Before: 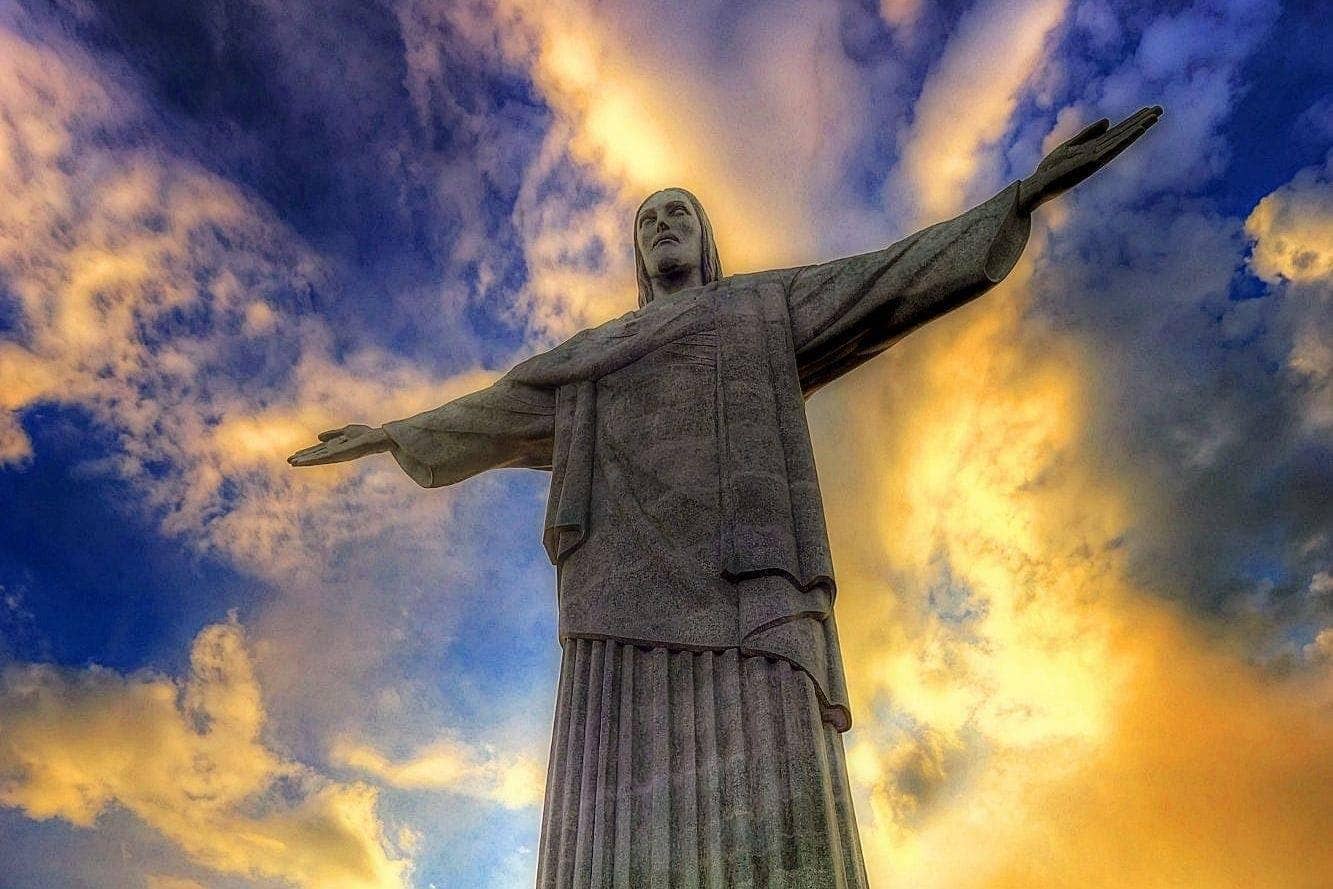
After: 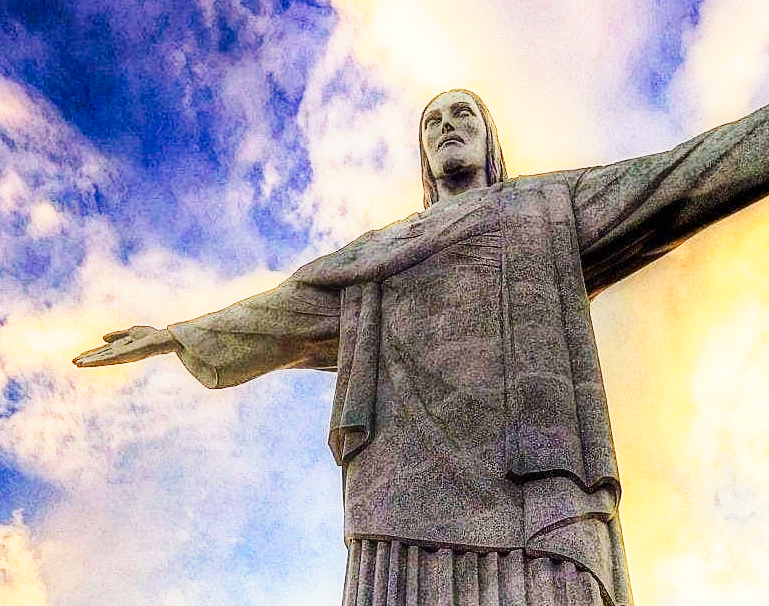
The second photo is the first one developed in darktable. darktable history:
crop: left 16.202%, top 11.208%, right 26.045%, bottom 20.557%
tone curve: curves: ch0 [(0, 0) (0.003, 0.004) (0.011, 0.016) (0.025, 0.035) (0.044, 0.062) (0.069, 0.097) (0.1, 0.143) (0.136, 0.205) (0.177, 0.276) (0.224, 0.36) (0.277, 0.461) (0.335, 0.584) (0.399, 0.686) (0.468, 0.783) (0.543, 0.868) (0.623, 0.927) (0.709, 0.96) (0.801, 0.974) (0.898, 0.986) (1, 1)], preserve colors none
